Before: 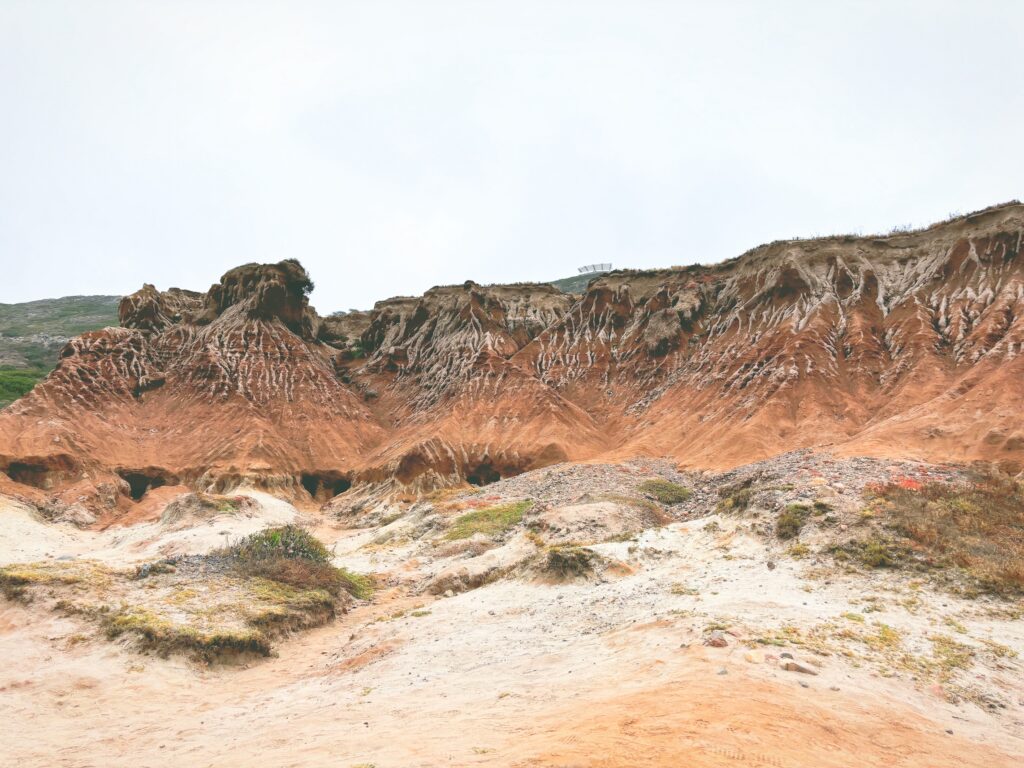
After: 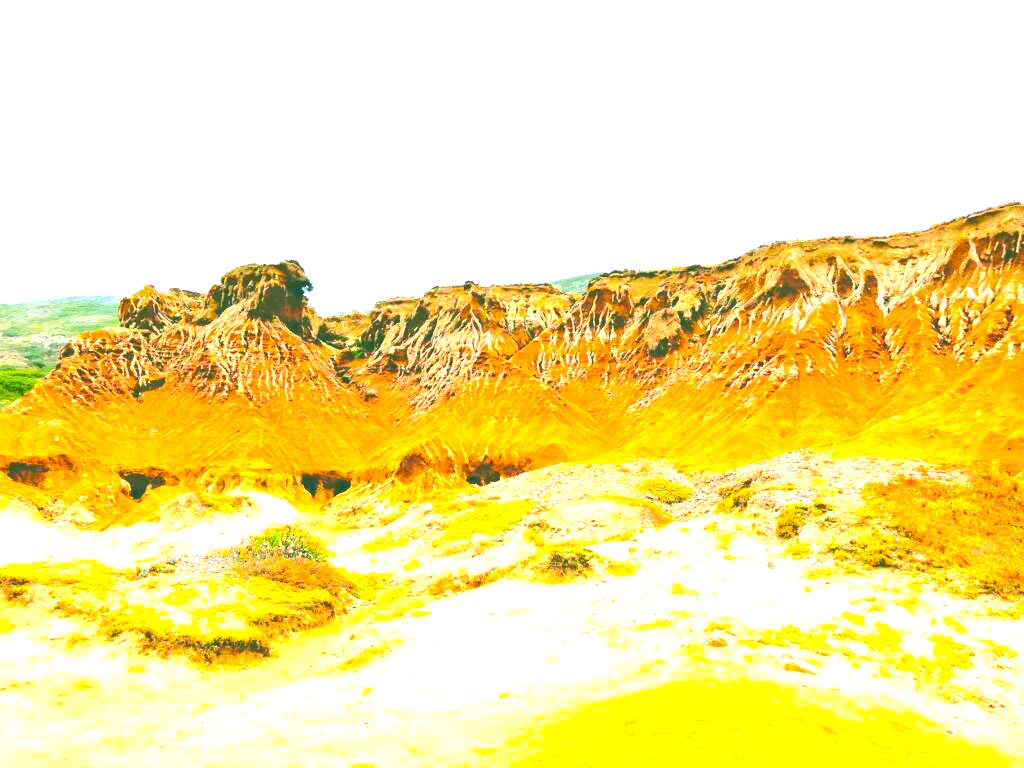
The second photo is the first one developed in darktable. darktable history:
tone curve: curves: ch0 [(0, 0) (0.037, 0.011) (0.135, 0.093) (0.266, 0.281) (0.461, 0.555) (0.581, 0.716) (0.675, 0.793) (0.767, 0.849) (0.91, 0.924) (1, 0.979)]; ch1 [(0, 0) (0.292, 0.278) (0.431, 0.418) (0.493, 0.479) (0.506, 0.5) (0.532, 0.537) (0.562, 0.581) (0.641, 0.663) (0.754, 0.76) (1, 1)]; ch2 [(0, 0) (0.294, 0.3) (0.361, 0.372) (0.429, 0.445) (0.478, 0.486) (0.502, 0.498) (0.518, 0.522) (0.531, 0.549) (0.561, 0.59) (0.64, 0.655) (0.693, 0.706) (0.845, 0.833) (1, 0.951)], color space Lab, independent channels, preserve colors none
color balance rgb: linear chroma grading › global chroma 20%, perceptual saturation grading › global saturation 65%, perceptual saturation grading › highlights 60%, perceptual saturation grading › mid-tones 50%, perceptual saturation grading › shadows 50%, perceptual brilliance grading › global brilliance 30%, perceptual brilliance grading › highlights 50%, perceptual brilliance grading › mid-tones 50%, perceptual brilliance grading › shadows -22%, global vibrance 20%
